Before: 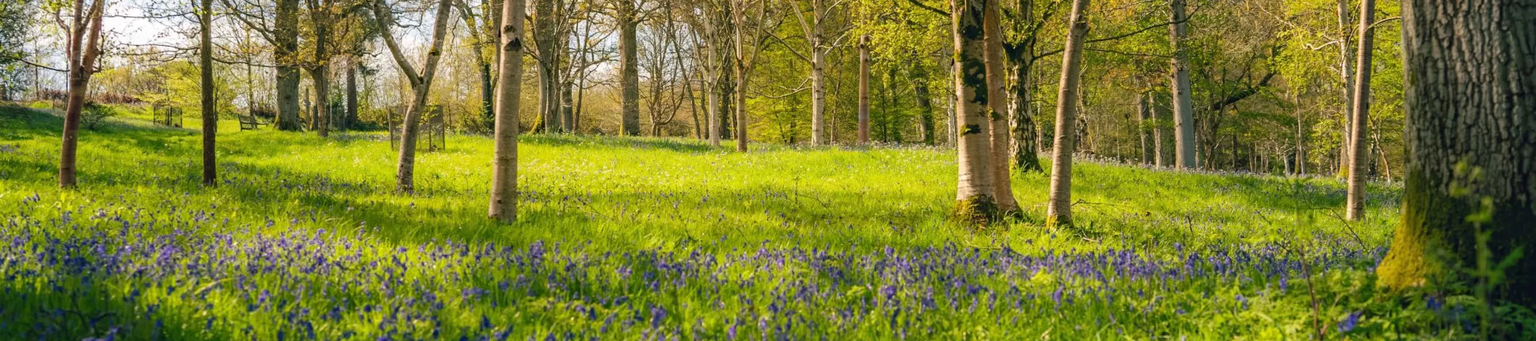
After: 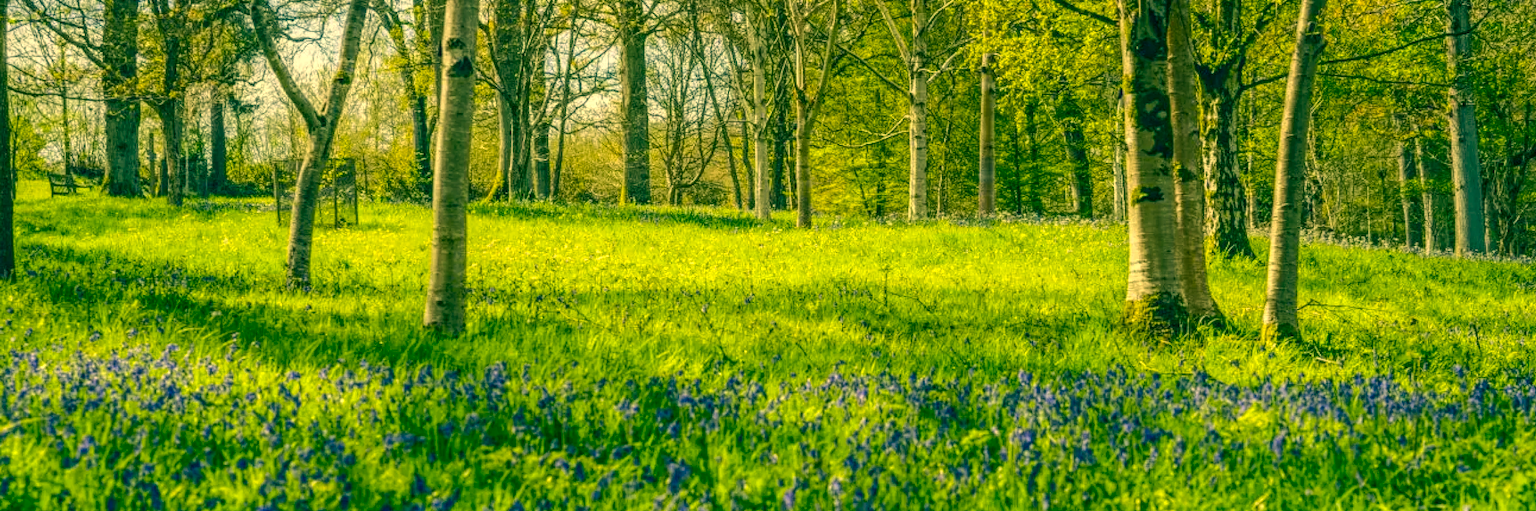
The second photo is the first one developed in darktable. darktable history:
tone curve: curves: ch0 [(0, 0) (0.003, 0.003) (0.011, 0.01) (0.025, 0.023) (0.044, 0.041) (0.069, 0.064) (0.1, 0.092) (0.136, 0.125) (0.177, 0.163) (0.224, 0.207) (0.277, 0.255) (0.335, 0.309) (0.399, 0.375) (0.468, 0.459) (0.543, 0.548) (0.623, 0.629) (0.709, 0.716) (0.801, 0.808) (0.898, 0.911) (1, 1)], color space Lab, independent channels, preserve colors none
local contrast: highlights 76%, shadows 55%, detail 176%, midtone range 0.211
crop and rotate: left 13.452%, right 19.914%
color correction: highlights a* 2.04, highlights b* 34.02, shadows a* -36.53, shadows b* -6
